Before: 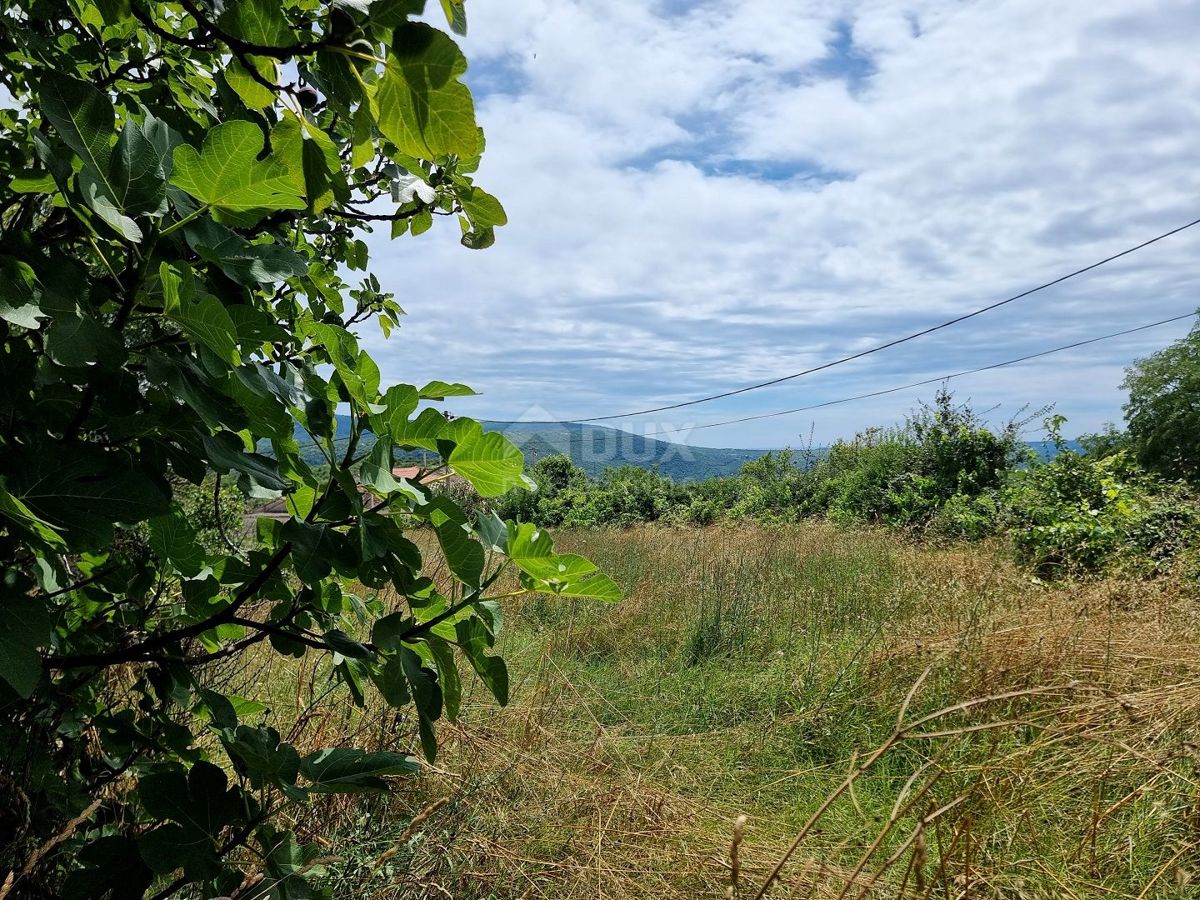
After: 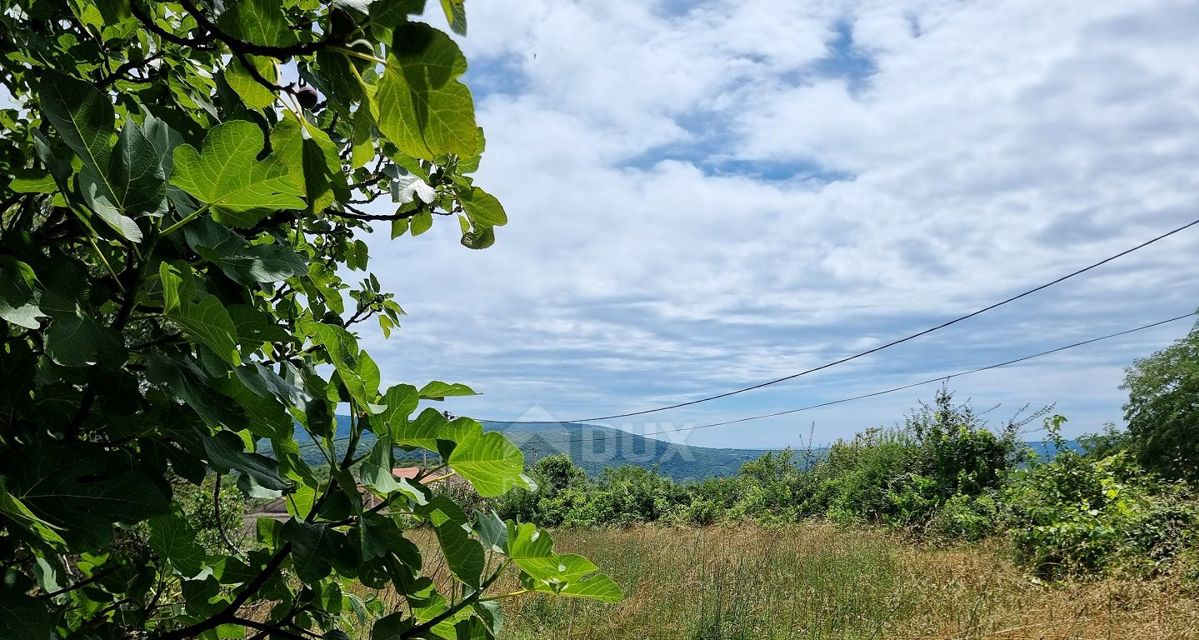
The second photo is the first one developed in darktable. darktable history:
crop: bottom 28.547%
